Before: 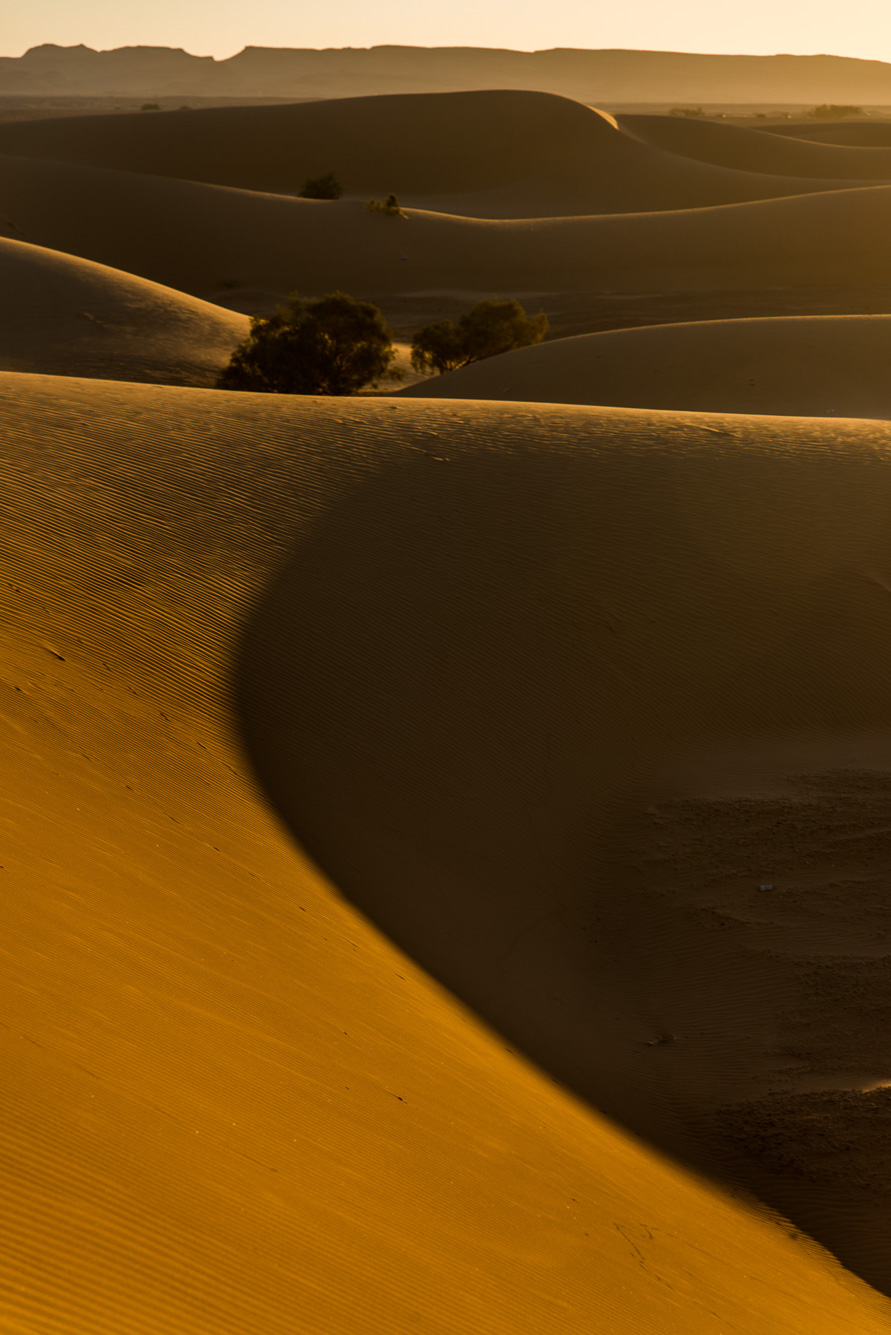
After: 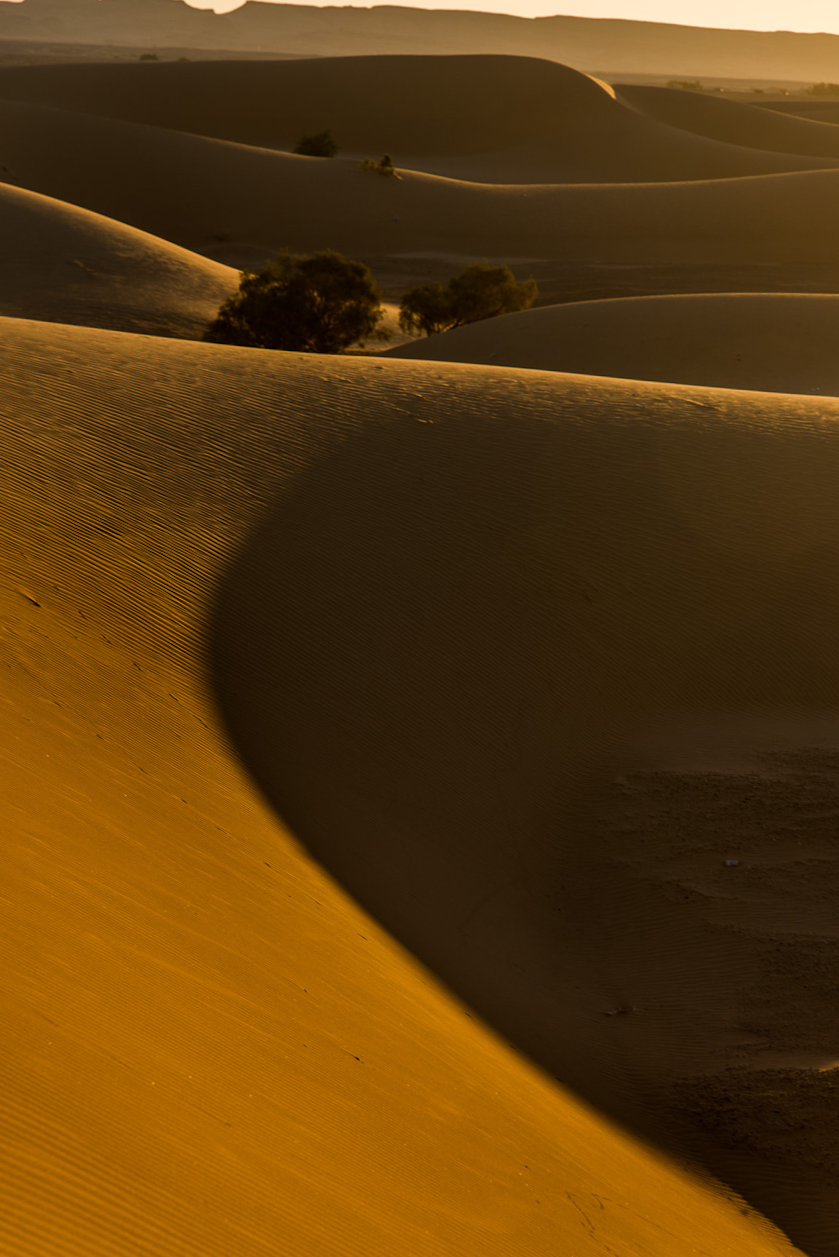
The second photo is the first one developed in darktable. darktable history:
crop and rotate: angle -2.39°
